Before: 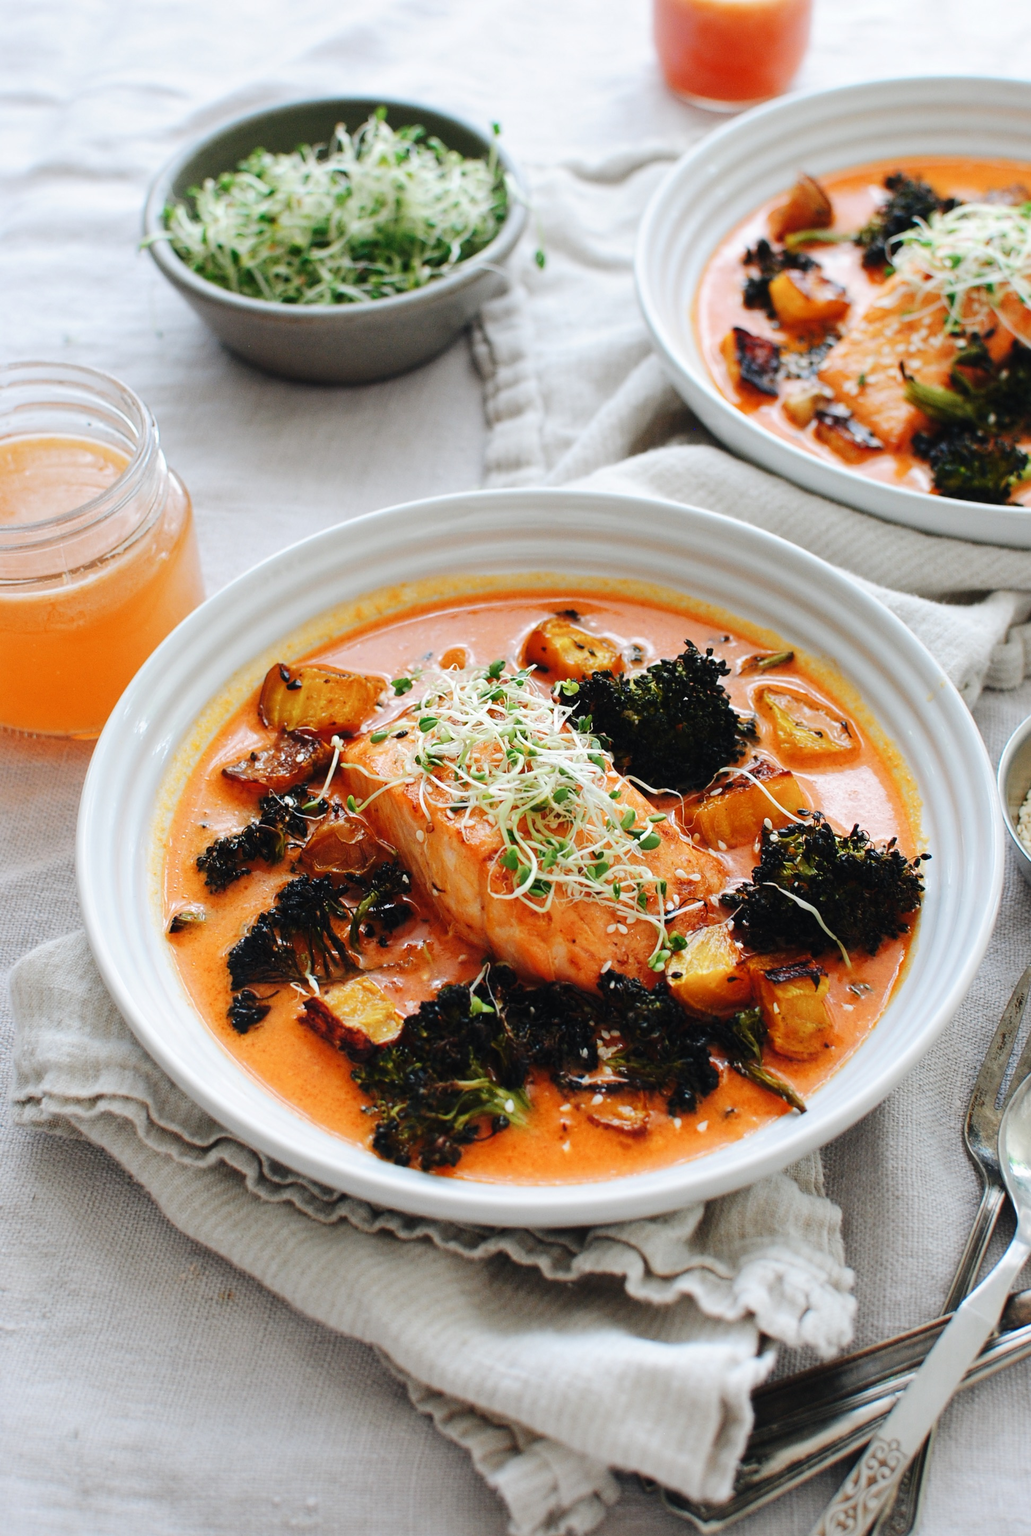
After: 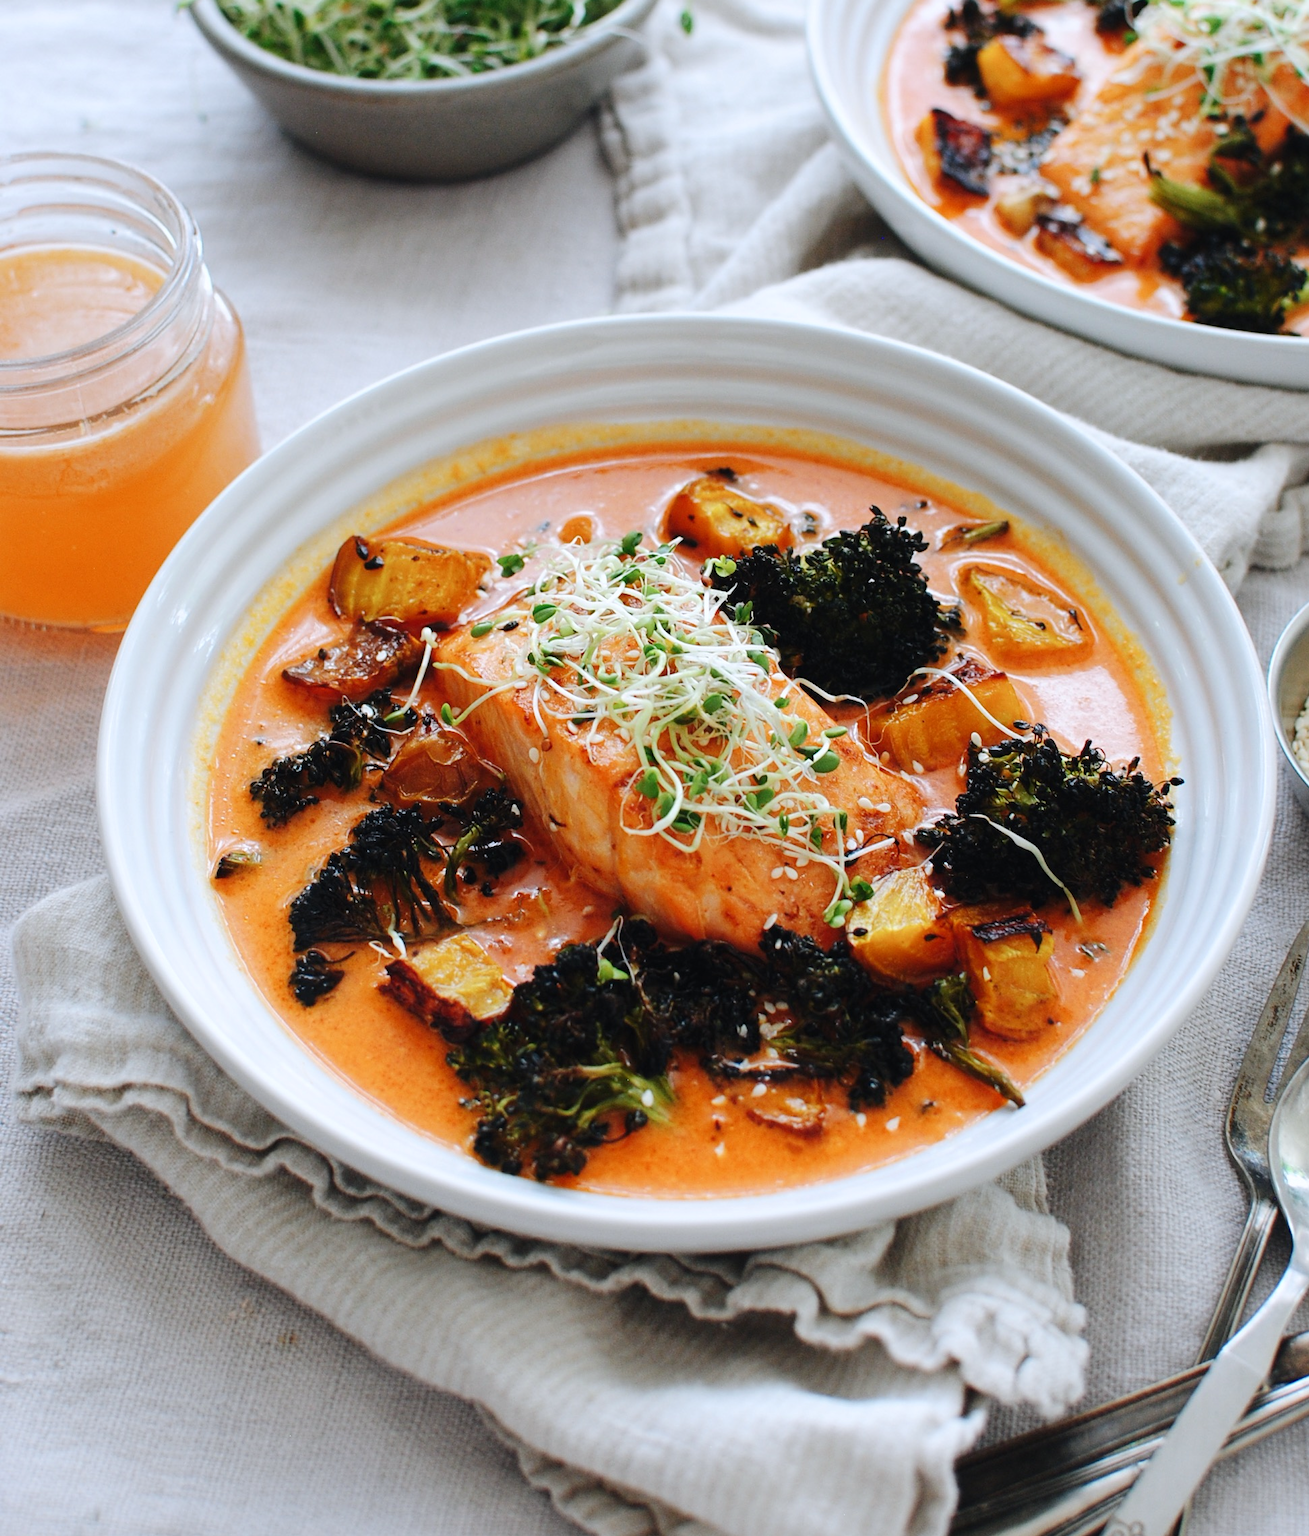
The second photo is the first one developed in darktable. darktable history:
crop and rotate: top 15.774%, bottom 5.506%
white balance: red 0.983, blue 1.036
